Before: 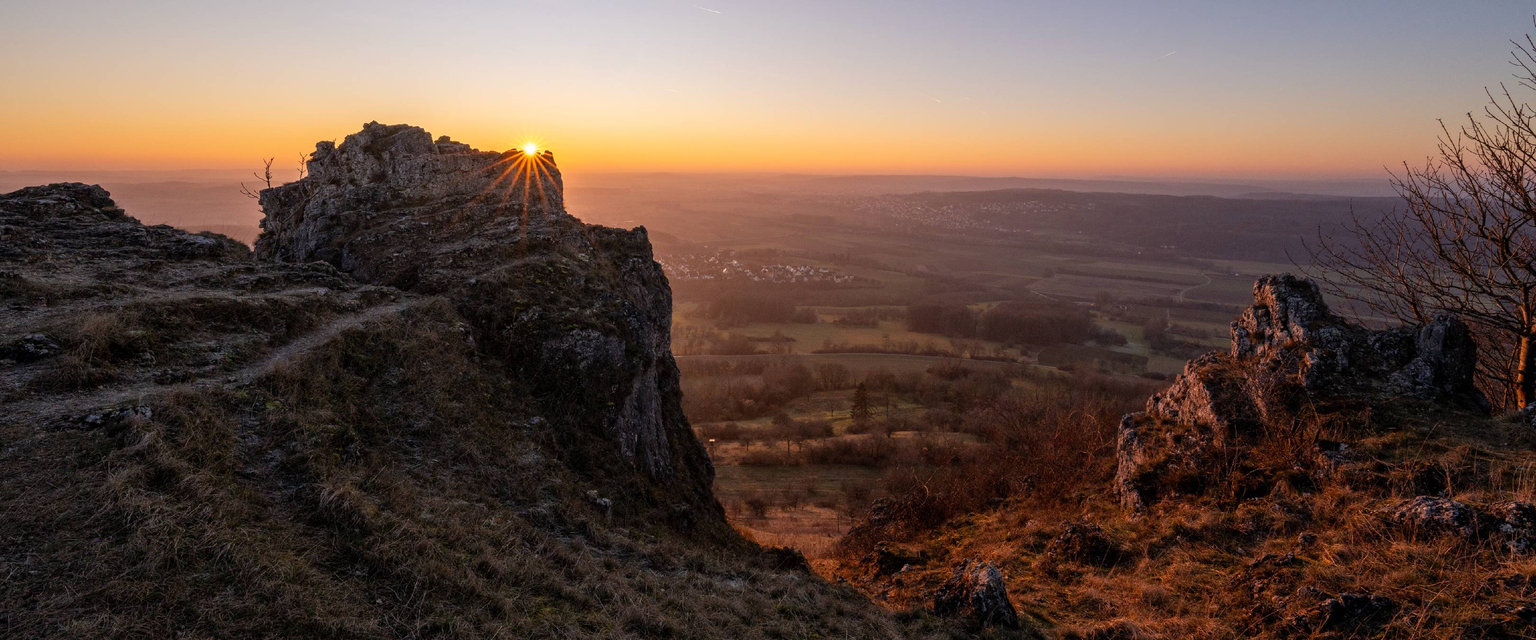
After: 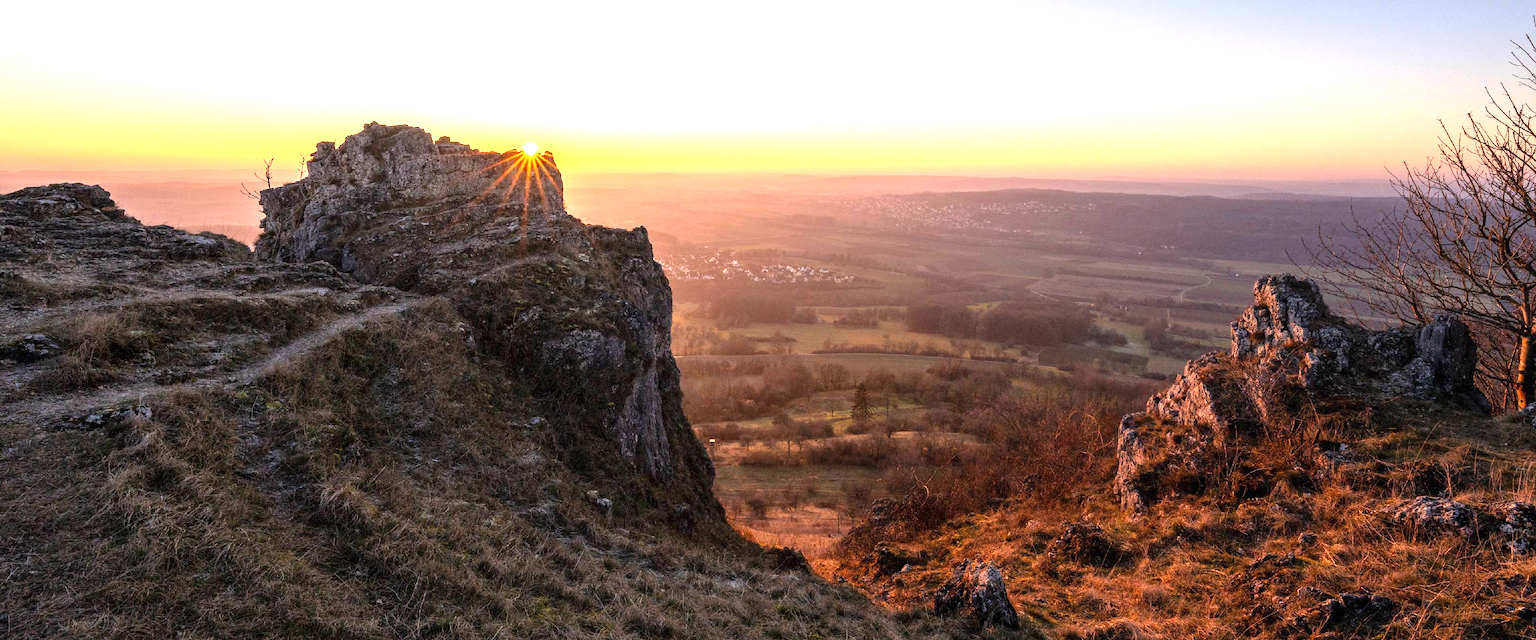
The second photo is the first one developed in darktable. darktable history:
exposure: black level correction 0, exposure 1.467 EV, compensate highlight preservation false
